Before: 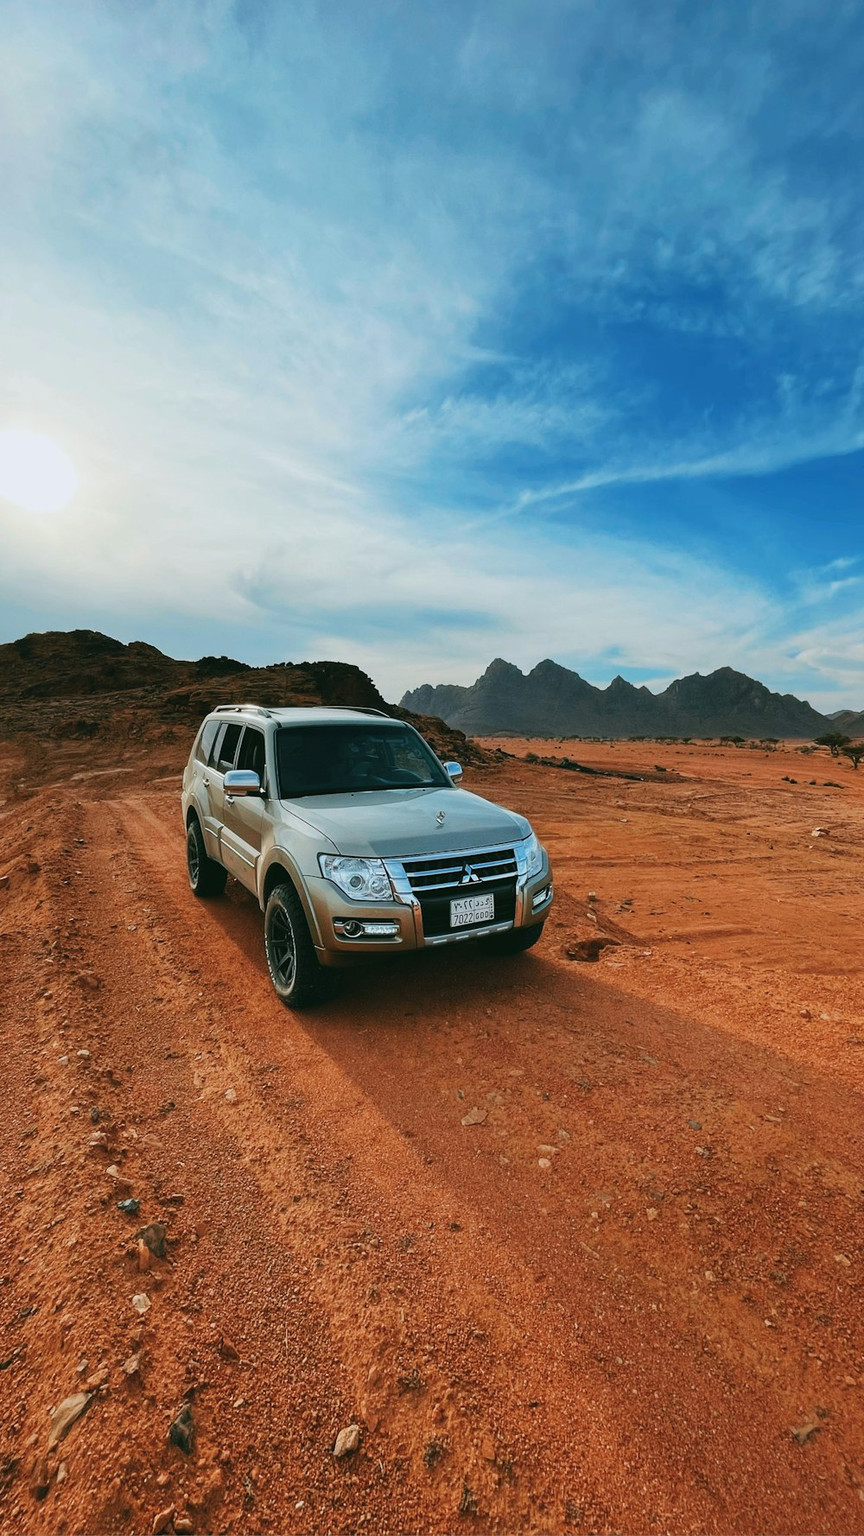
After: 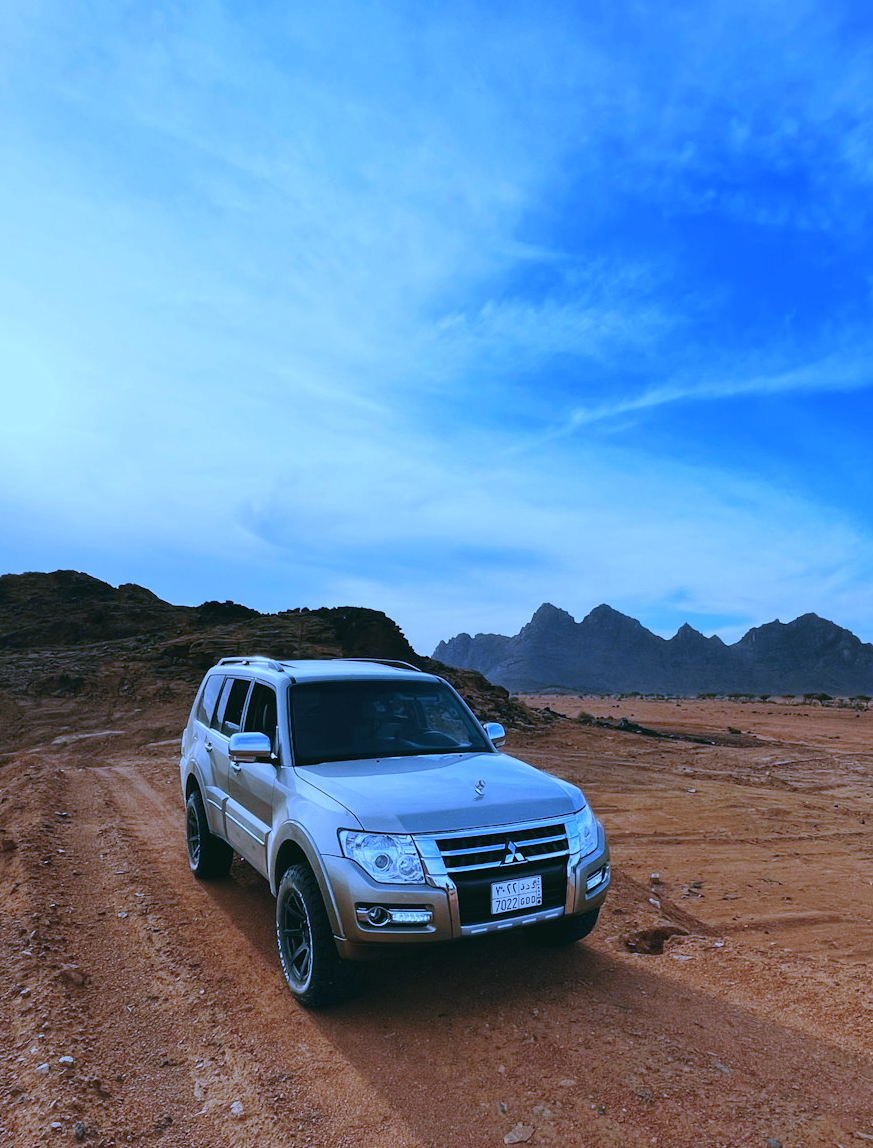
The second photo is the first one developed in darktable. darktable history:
crop: left 3.015%, top 8.969%, right 9.647%, bottom 26.457%
white balance: red 0.766, blue 1.537
